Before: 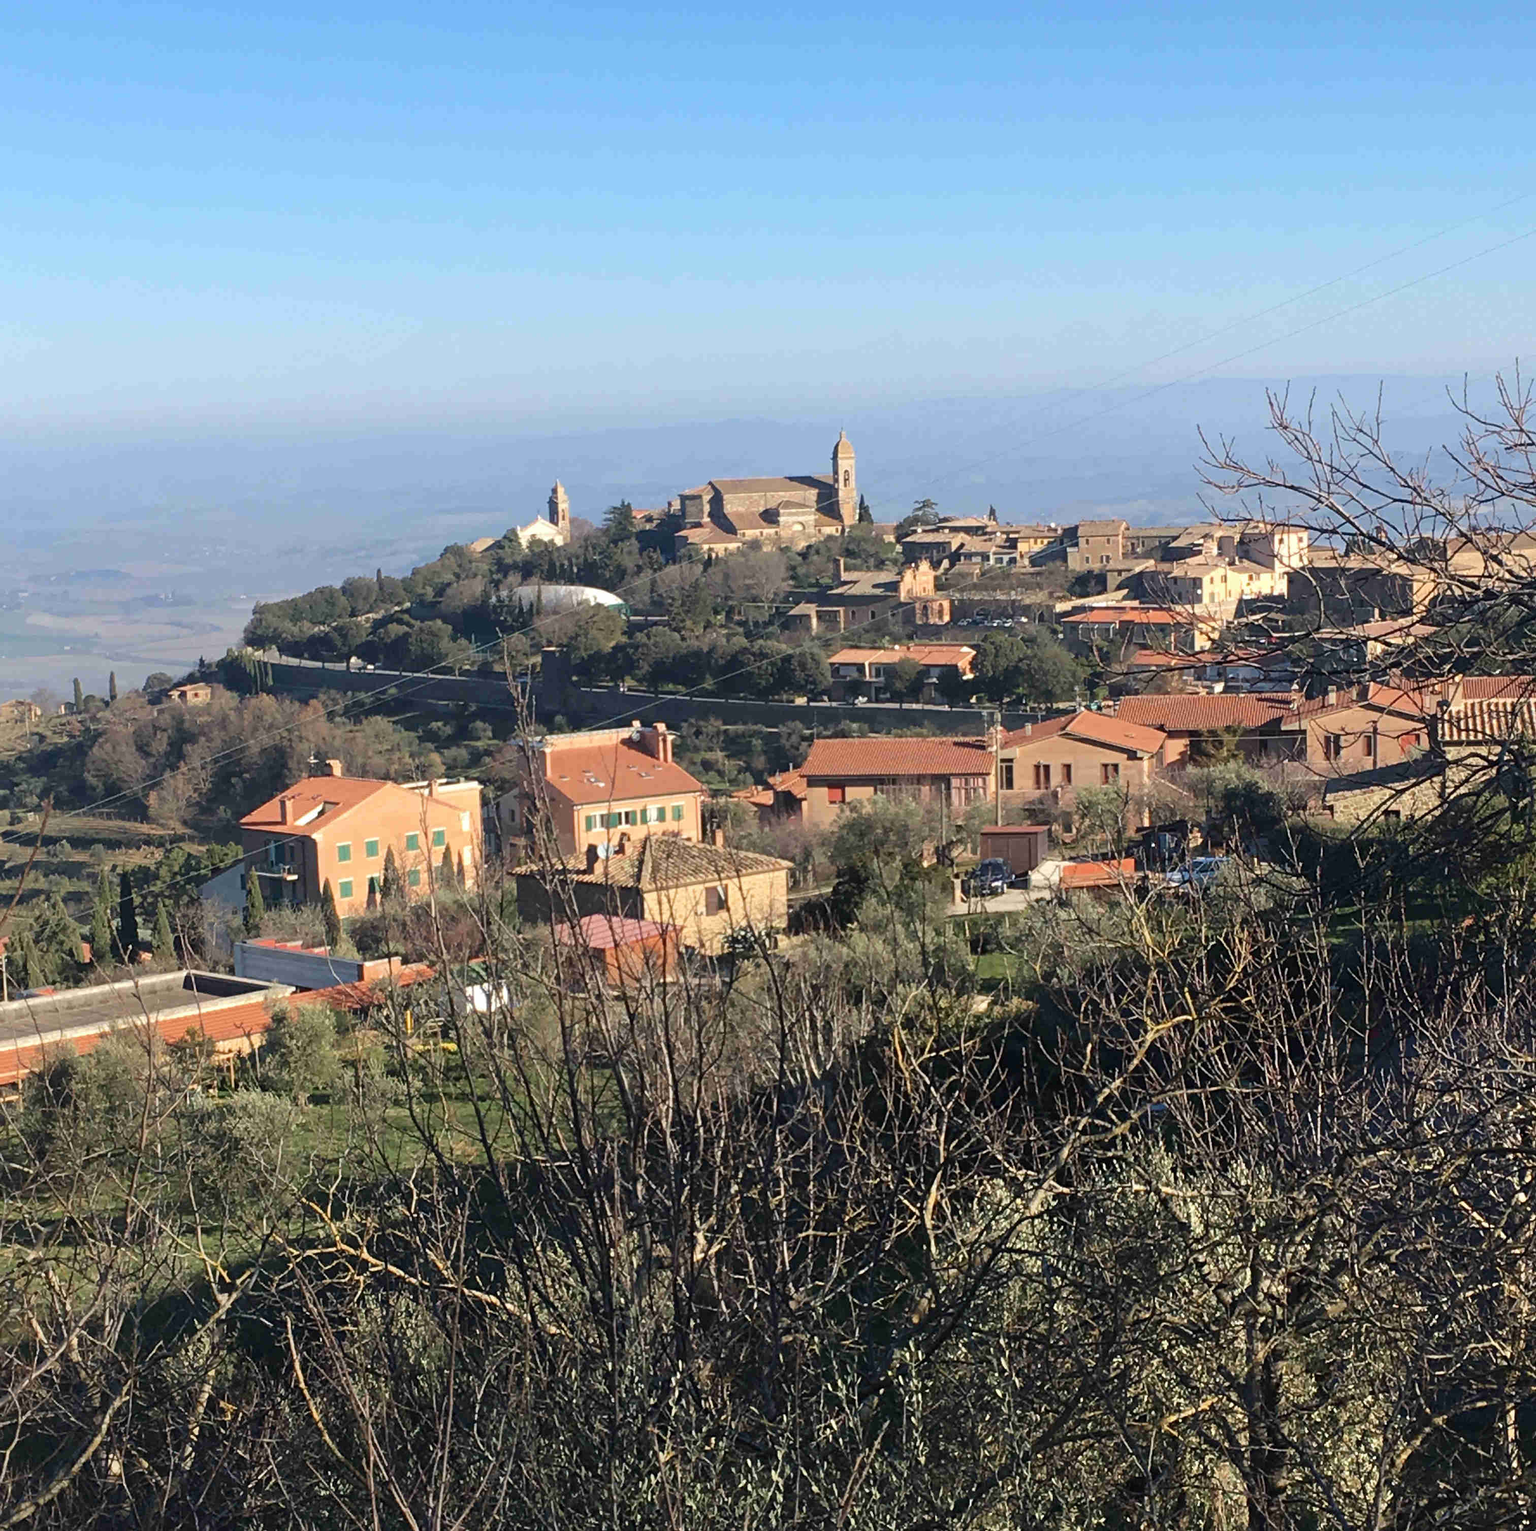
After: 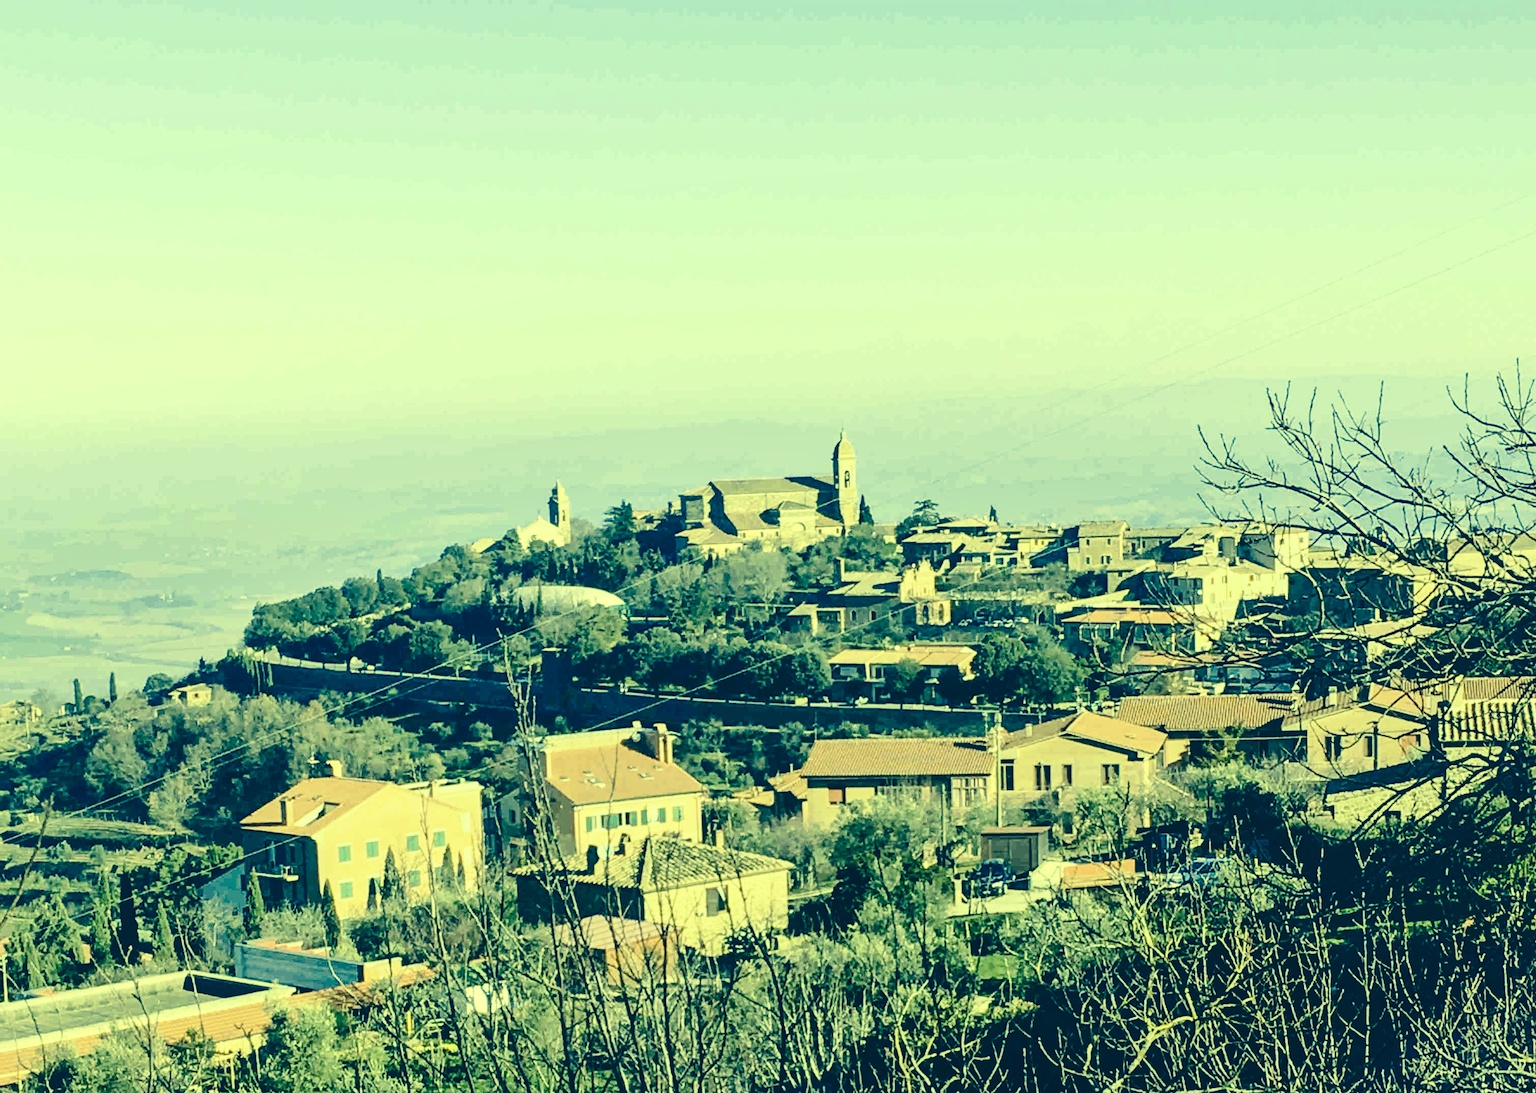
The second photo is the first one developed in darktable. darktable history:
color correction: highlights a* -16.15, highlights b* 39.79, shadows a* -39.39, shadows b* -26.77
shadows and highlights: highlights color adjustment 0.112%, soften with gaussian
local contrast: detail 109%
exposure: black level correction -0.002, exposure 0.533 EV, compensate exposure bias true, compensate highlight preservation false
contrast brightness saturation: contrast 0.248, saturation -0.314
crop: right 0.001%, bottom 28.564%
tone curve: curves: ch0 [(0, 0) (0.003, 0) (0.011, 0.001) (0.025, 0.003) (0.044, 0.005) (0.069, 0.012) (0.1, 0.023) (0.136, 0.039) (0.177, 0.088) (0.224, 0.15) (0.277, 0.24) (0.335, 0.337) (0.399, 0.437) (0.468, 0.535) (0.543, 0.629) (0.623, 0.71) (0.709, 0.782) (0.801, 0.856) (0.898, 0.94) (1, 1)], preserve colors none
